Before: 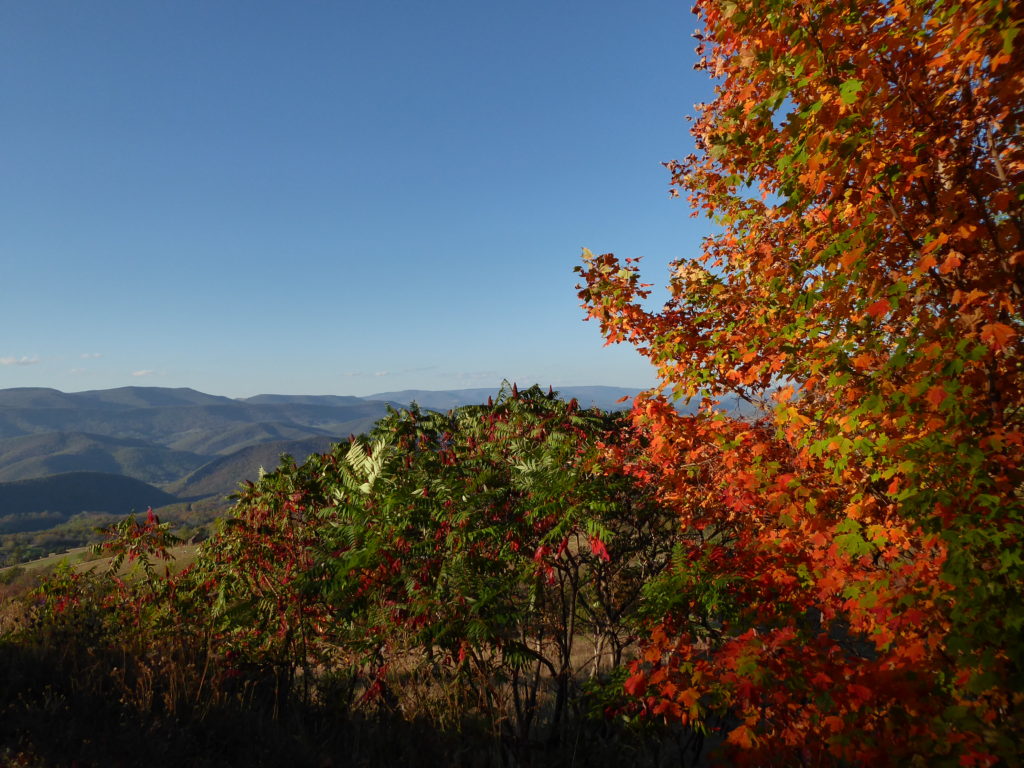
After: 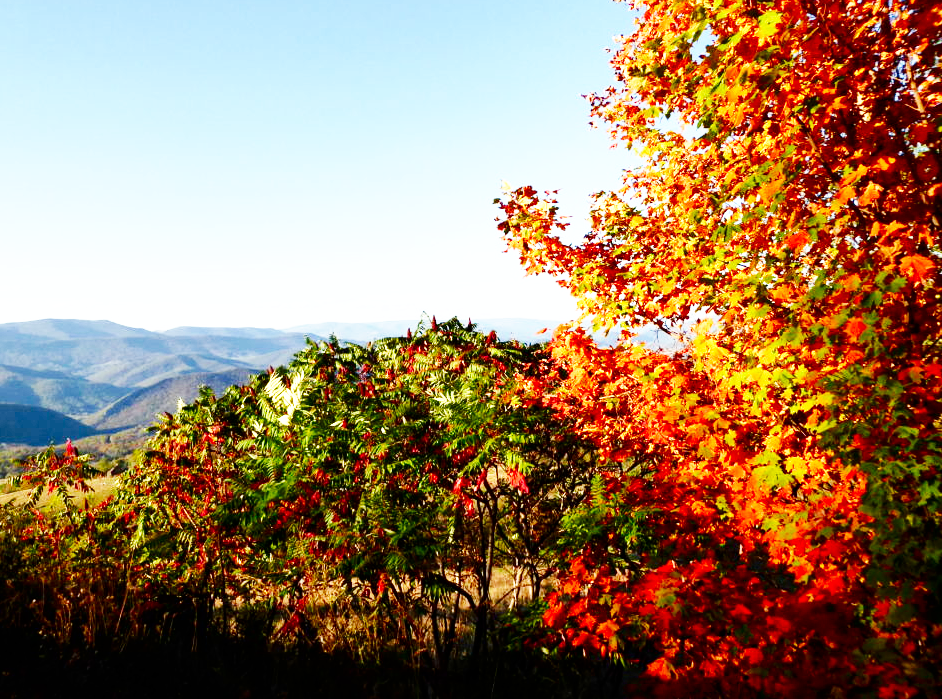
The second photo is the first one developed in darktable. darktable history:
exposure: black level correction 0.001, exposure 1 EV, compensate exposure bias true, compensate highlight preservation false
contrast brightness saturation: contrast 0.068, brightness -0.132, saturation 0.052
crop and rotate: left 7.977%, top 8.962%
base curve: curves: ch0 [(0, 0) (0.007, 0.004) (0.027, 0.03) (0.046, 0.07) (0.207, 0.54) (0.442, 0.872) (0.673, 0.972) (1, 1)], preserve colors none
